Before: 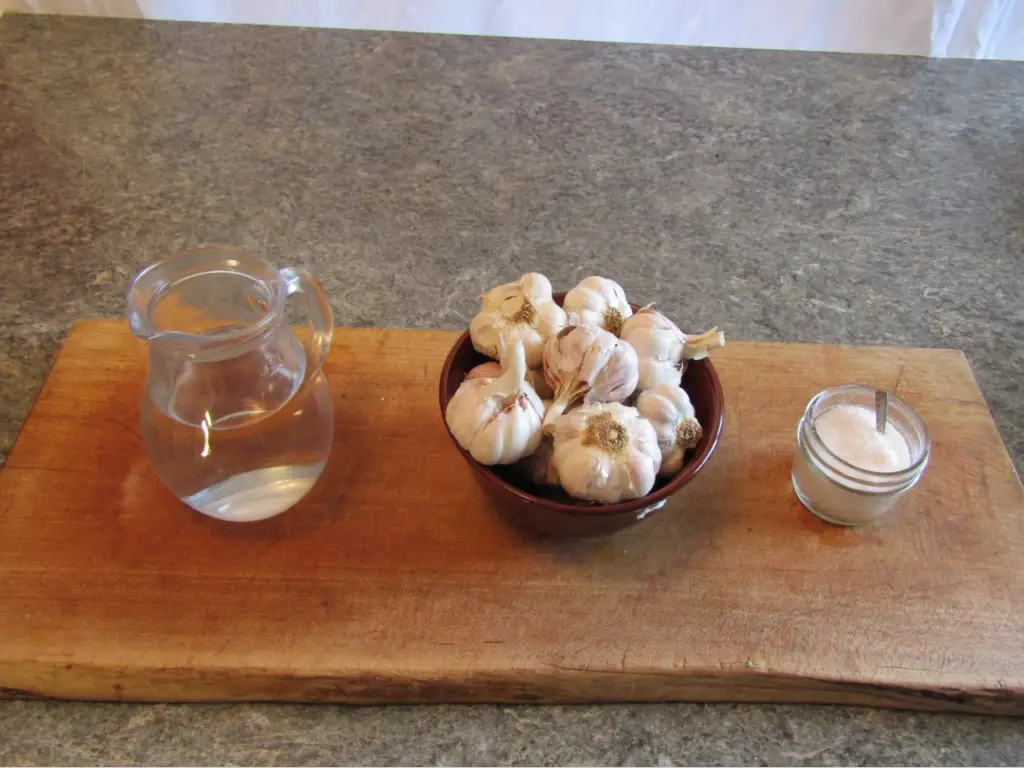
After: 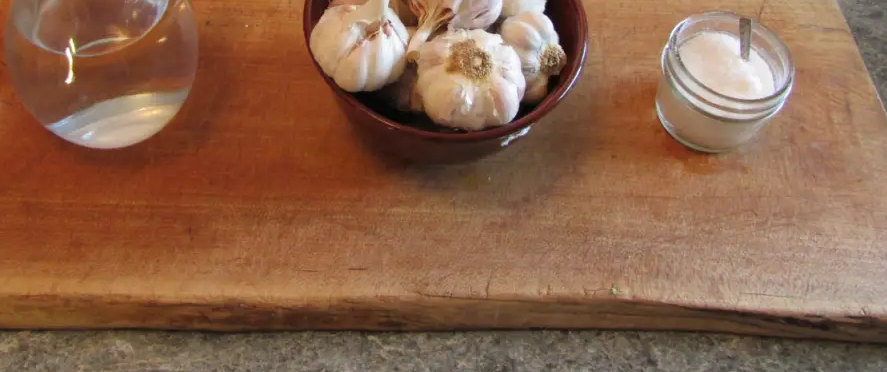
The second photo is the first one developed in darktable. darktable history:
crop and rotate: left 13.287%, top 48.677%, bottom 2.758%
